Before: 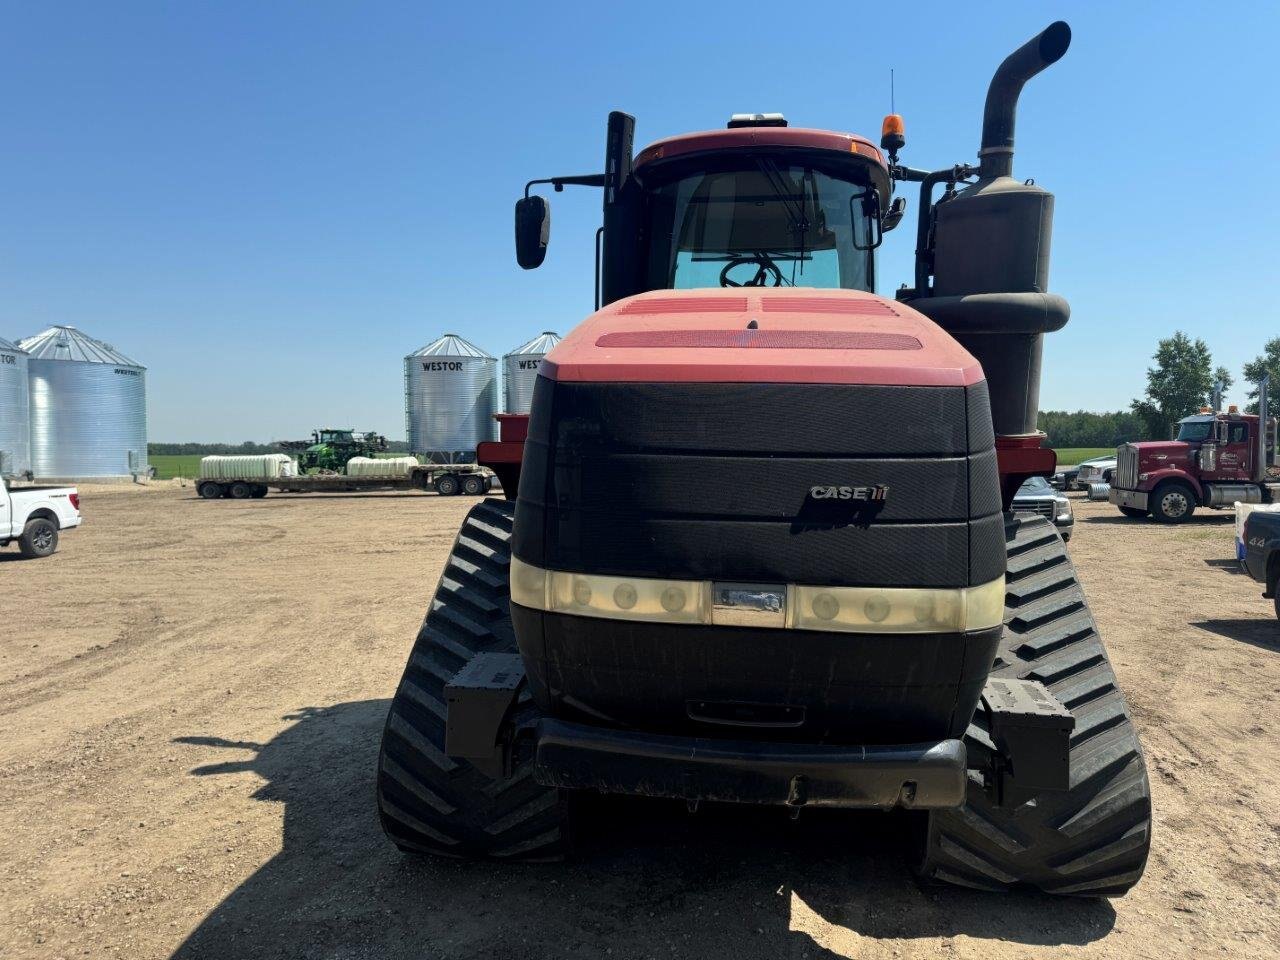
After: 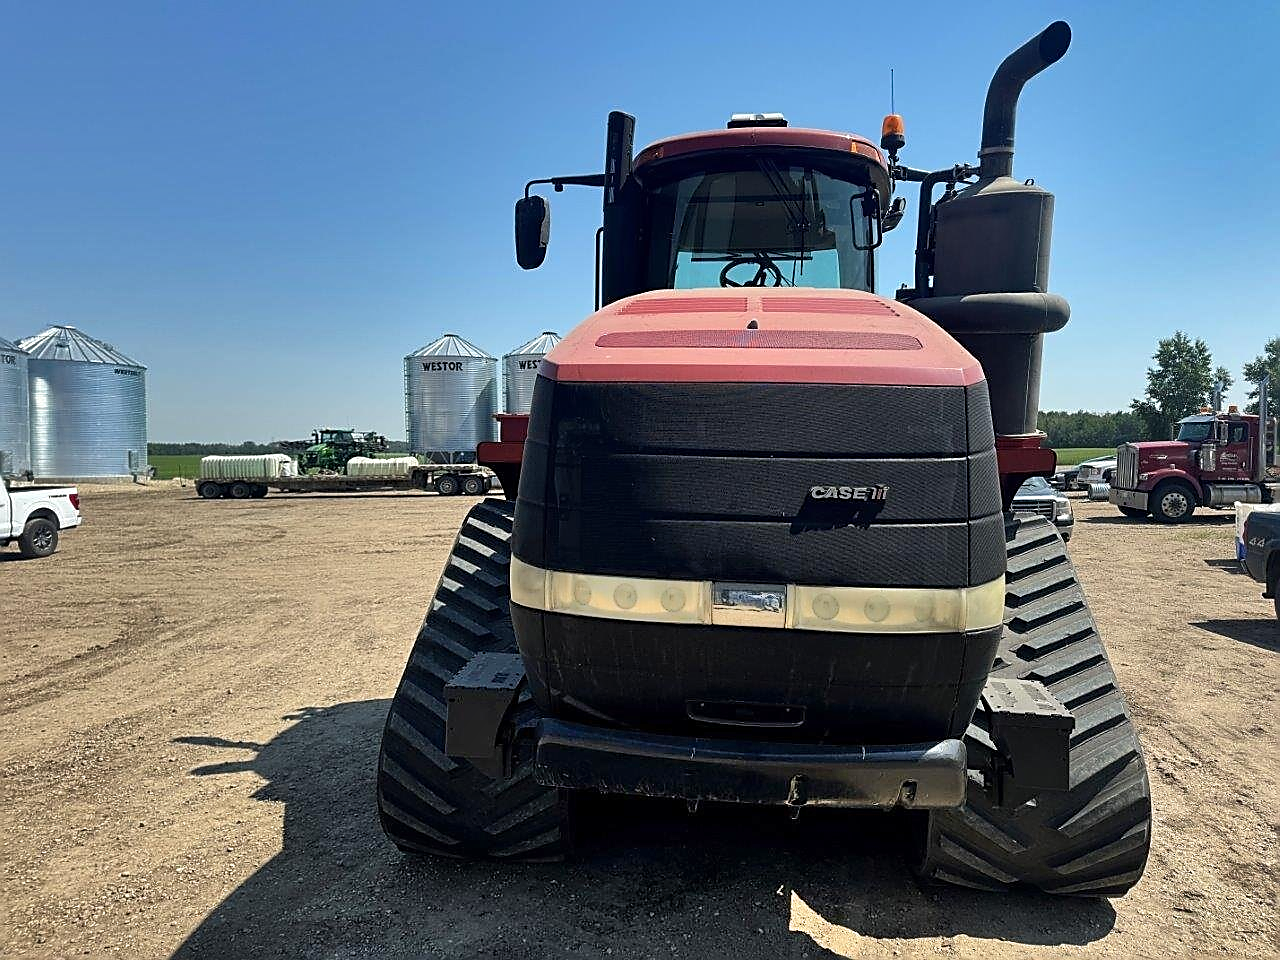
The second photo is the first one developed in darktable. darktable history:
shadows and highlights: white point adjustment 0.1, highlights -70, soften with gaussian
exposure: compensate highlight preservation false
sharpen: radius 1.4, amount 1.25, threshold 0.7
